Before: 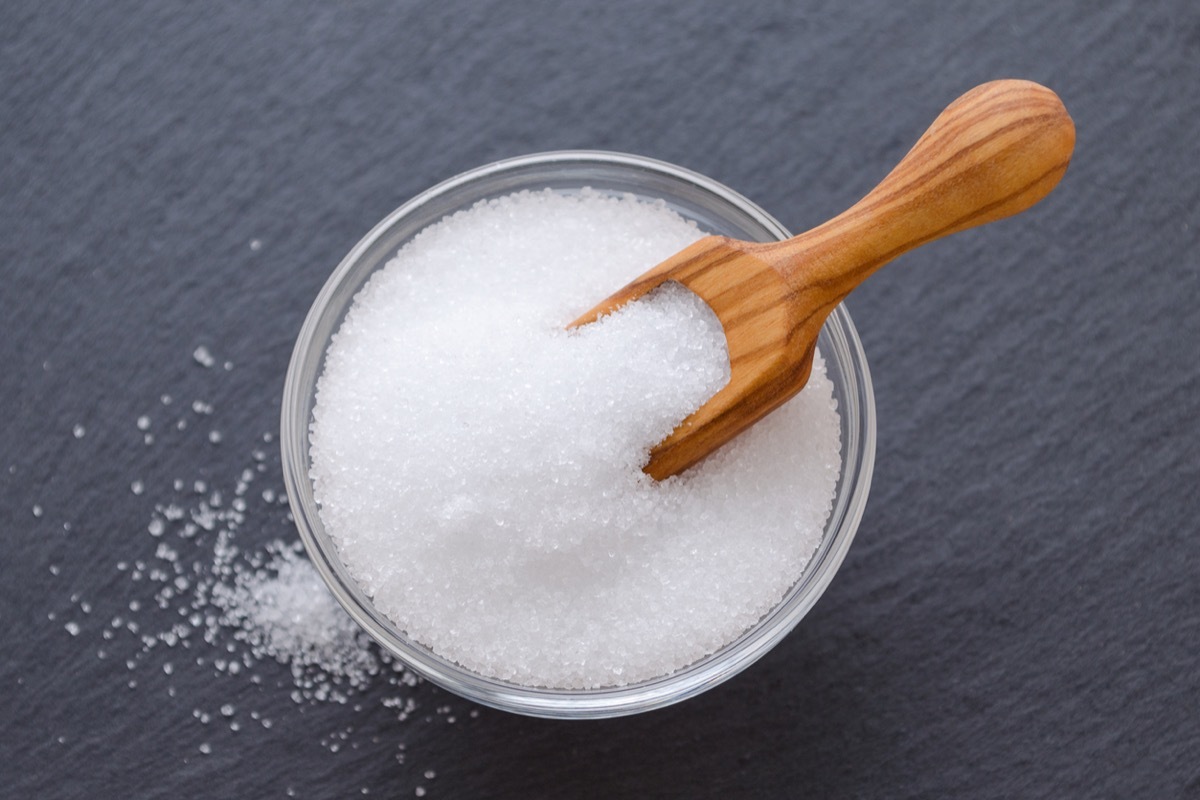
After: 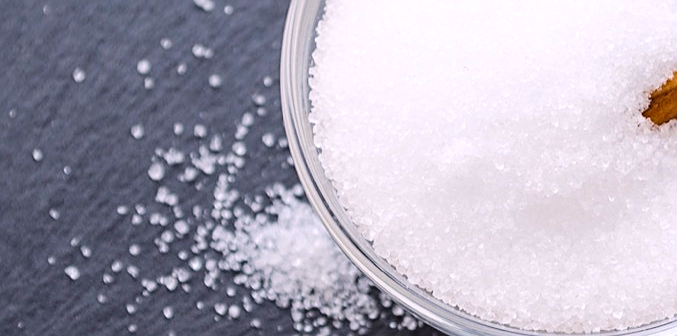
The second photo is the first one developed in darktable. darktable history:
exposure: black level correction 0, exposure 0.199 EV, compensate highlight preservation false
color balance rgb: highlights gain › chroma 1.739%, highlights gain › hue 57.24°, global offset › luminance 0.746%, perceptual saturation grading › global saturation 29.836%, global vibrance 9.525%
sharpen: on, module defaults
tone curve: curves: ch0 [(0, 0) (0.003, 0) (0.011, 0.001) (0.025, 0.003) (0.044, 0.005) (0.069, 0.013) (0.1, 0.024) (0.136, 0.04) (0.177, 0.087) (0.224, 0.148) (0.277, 0.238) (0.335, 0.335) (0.399, 0.43) (0.468, 0.524) (0.543, 0.621) (0.623, 0.712) (0.709, 0.788) (0.801, 0.867) (0.898, 0.947) (1, 1)], color space Lab, independent channels, preserve colors none
color correction: highlights a* -0.125, highlights b* -6.07, shadows a* -0.133, shadows b* -0.141
crop: top 44.616%, right 43.543%, bottom 13.305%
